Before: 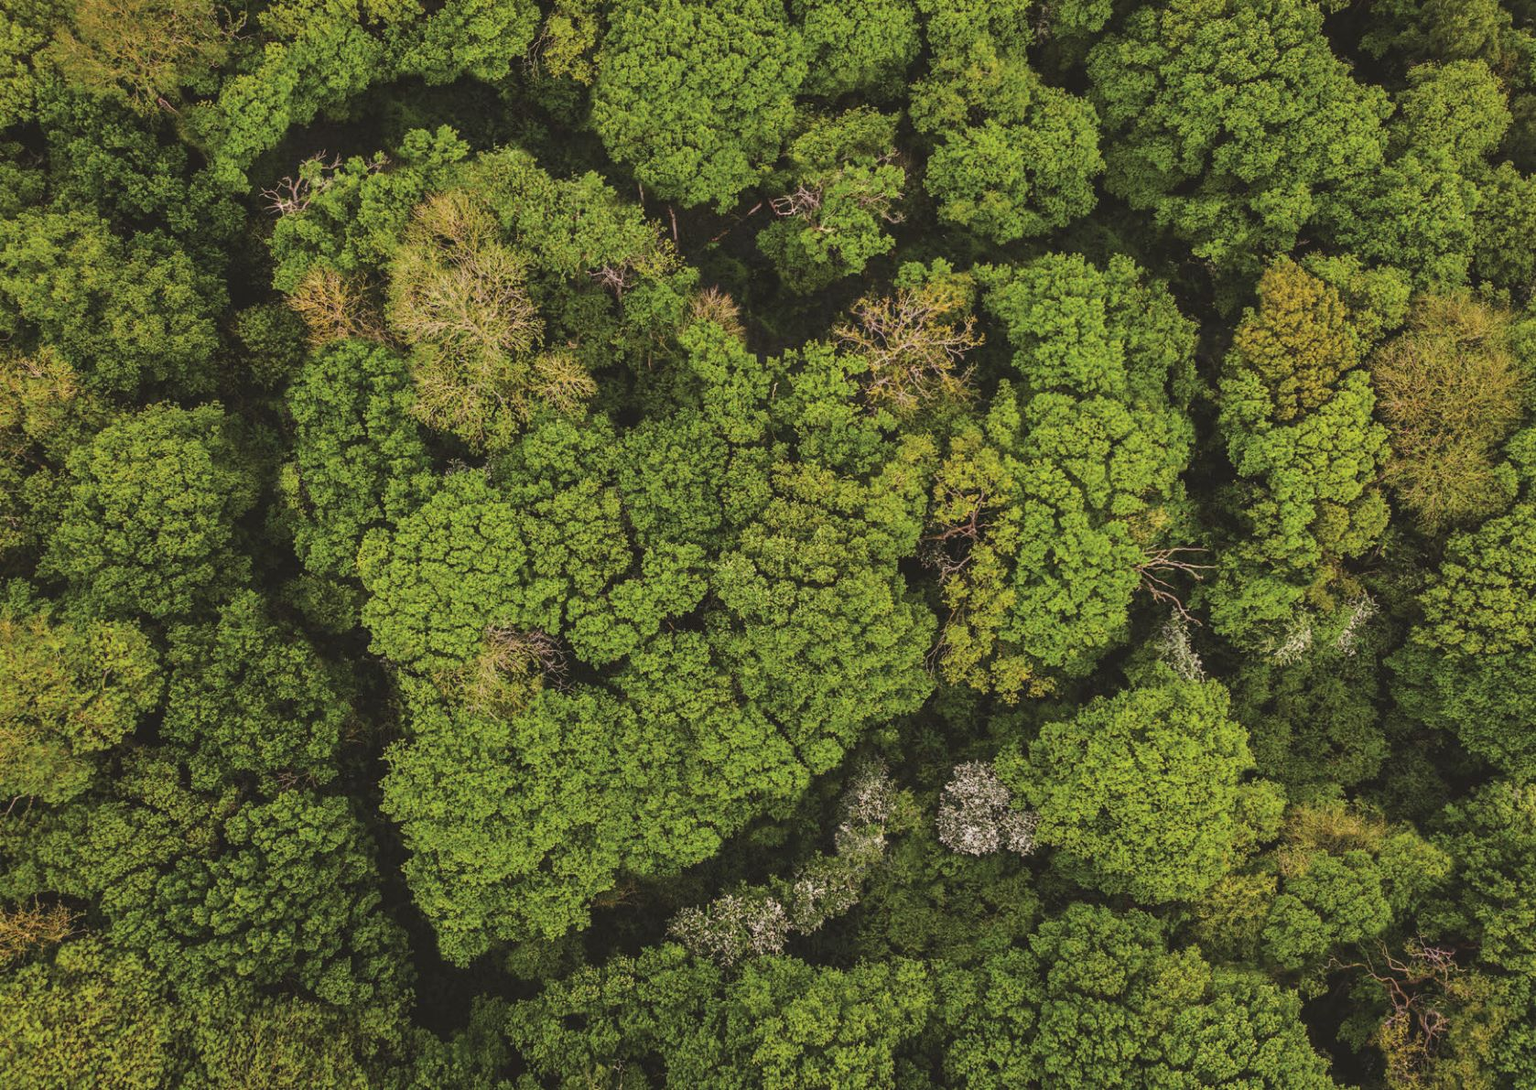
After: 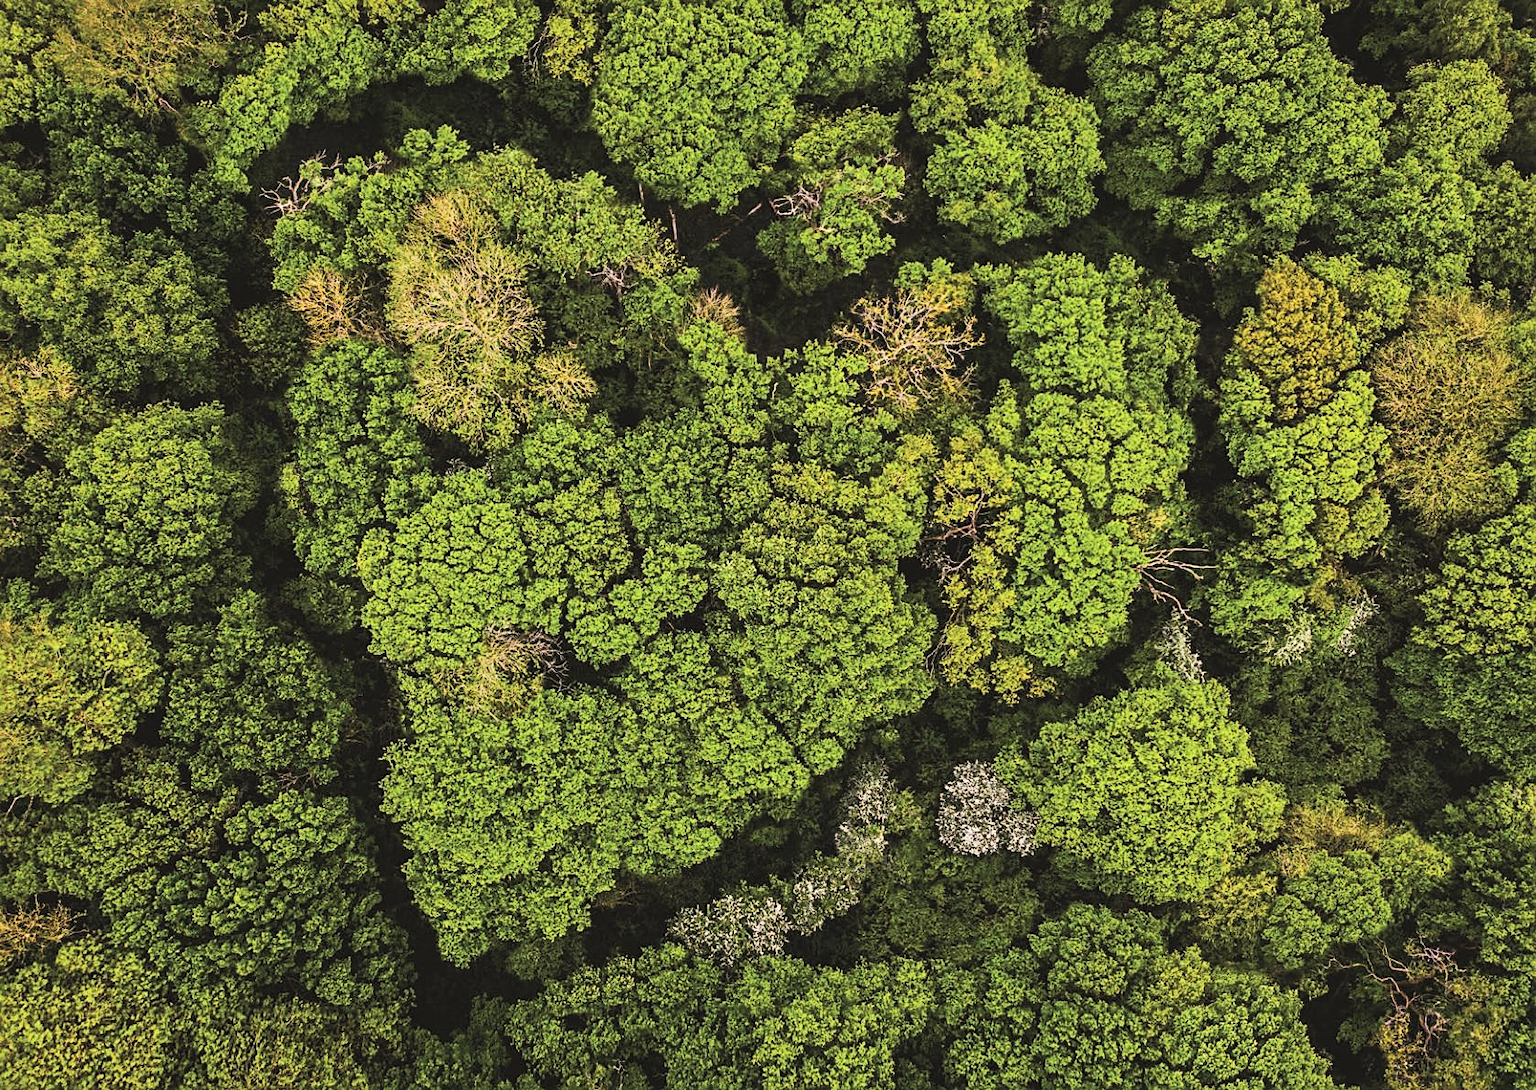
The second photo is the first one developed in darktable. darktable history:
tone curve: curves: ch0 [(0, 0.013) (0.074, 0.044) (0.251, 0.234) (0.472, 0.511) (0.63, 0.752) (0.746, 0.866) (0.899, 0.956) (1, 1)]; ch1 [(0, 0) (0.08, 0.08) (0.347, 0.394) (0.455, 0.441) (0.5, 0.5) (0.517, 0.53) (0.563, 0.611) (0.617, 0.682) (0.756, 0.788) (0.92, 0.92) (1, 1)]; ch2 [(0, 0) (0.096, 0.056) (0.304, 0.204) (0.5, 0.5) (0.539, 0.575) (0.597, 0.644) (0.92, 0.92) (1, 1)], color space Lab, linked channels, preserve colors none
sharpen: on, module defaults
